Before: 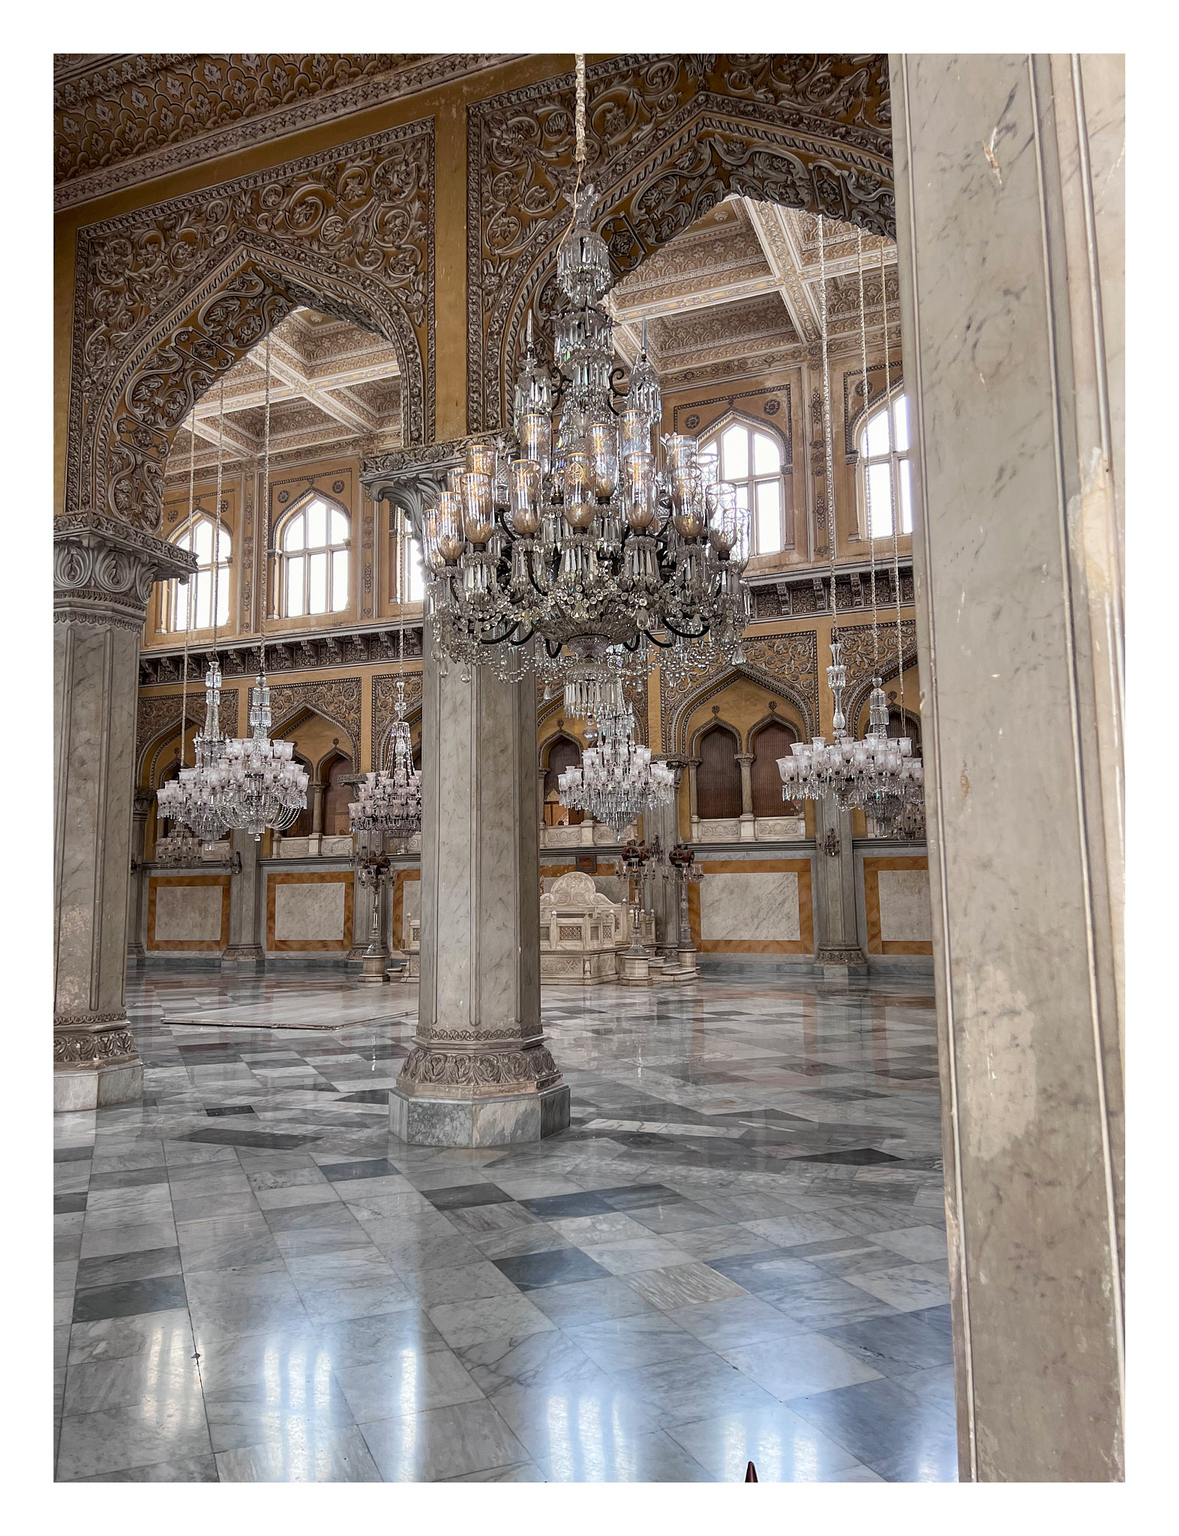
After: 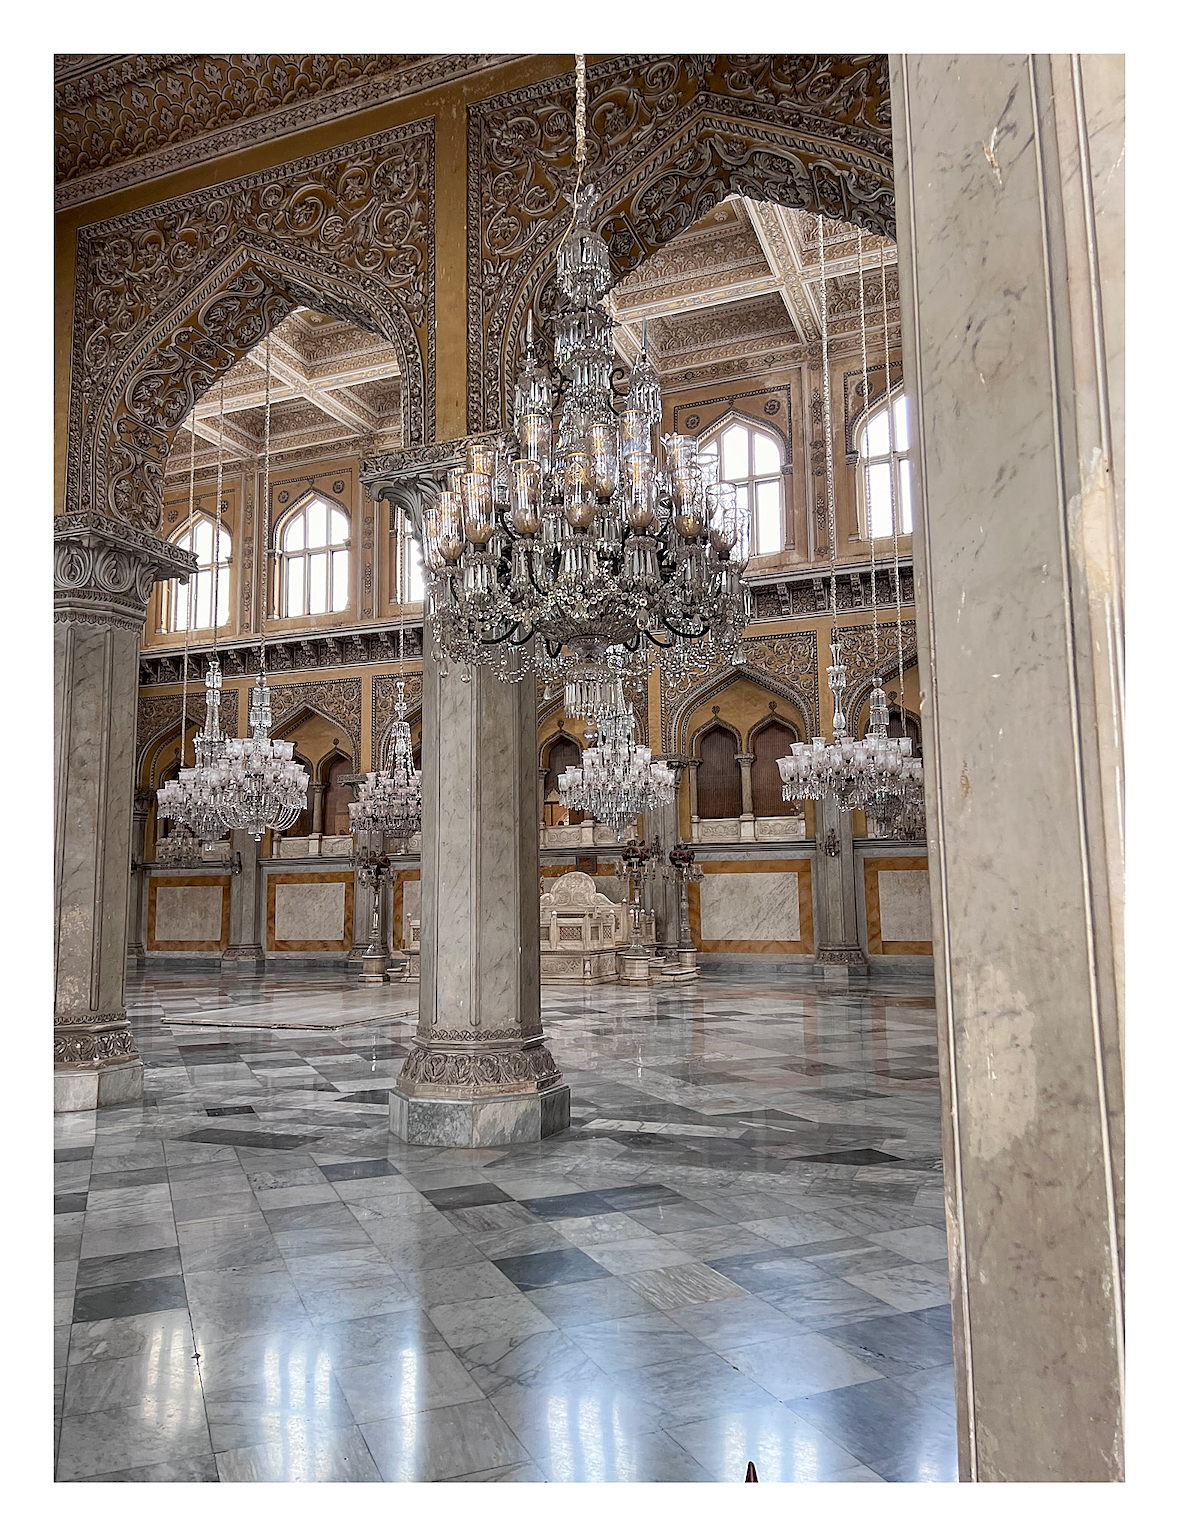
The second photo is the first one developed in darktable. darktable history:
sharpen: amount 0.485
